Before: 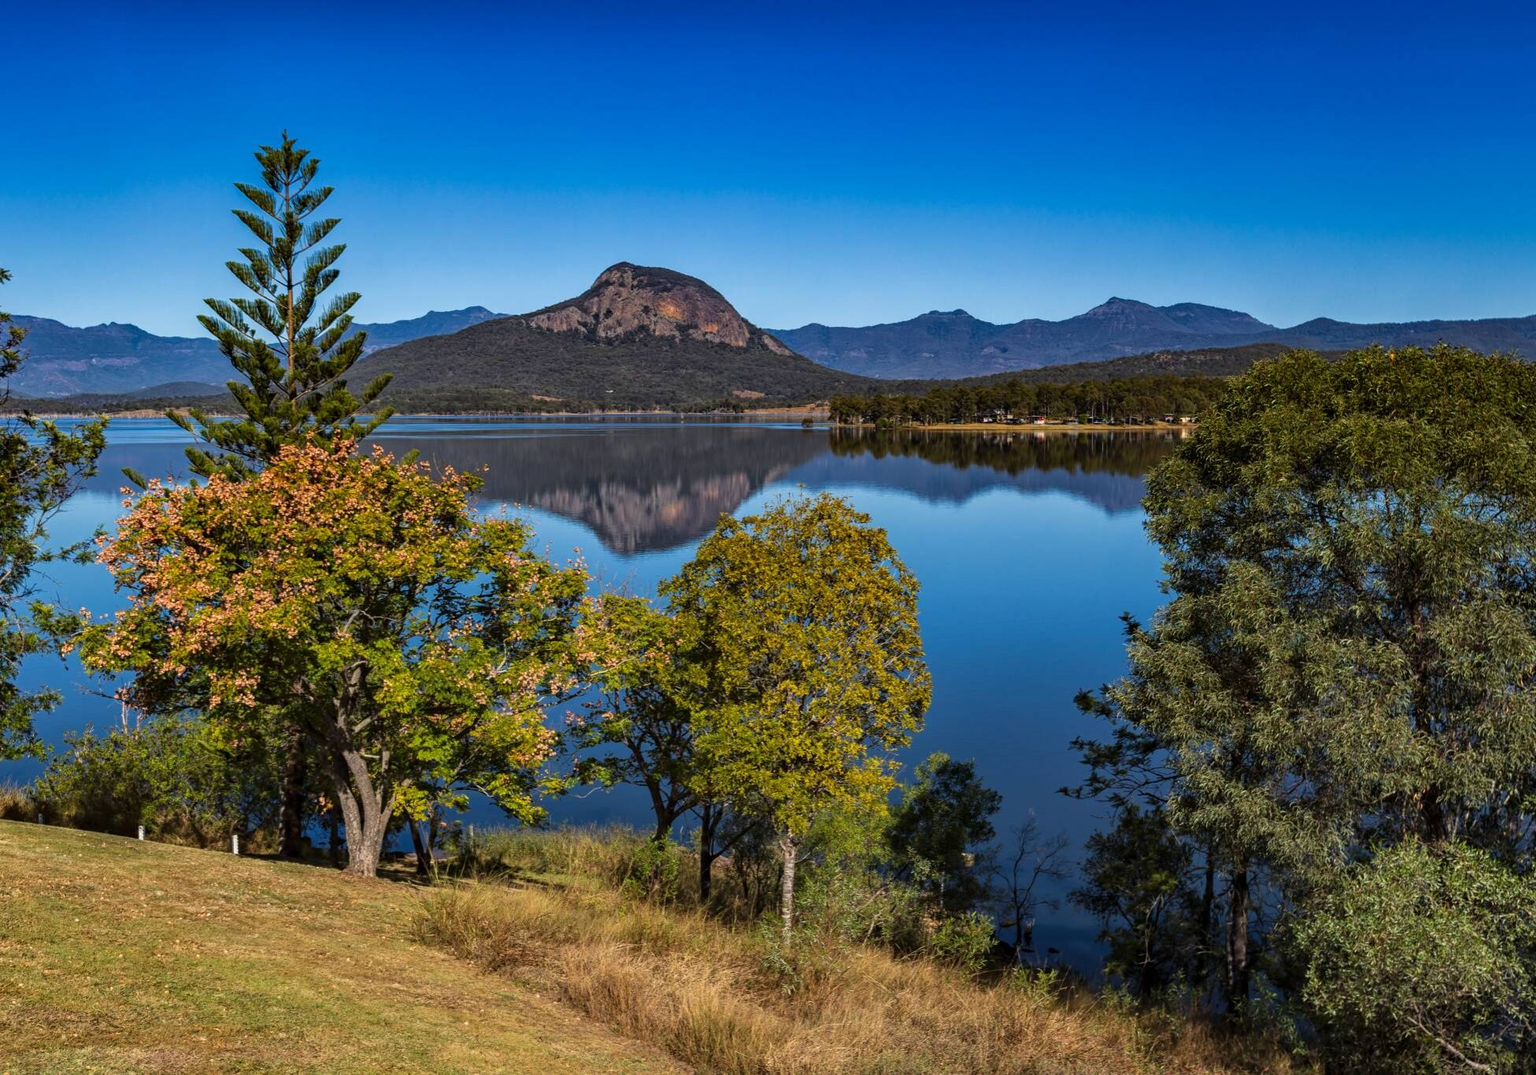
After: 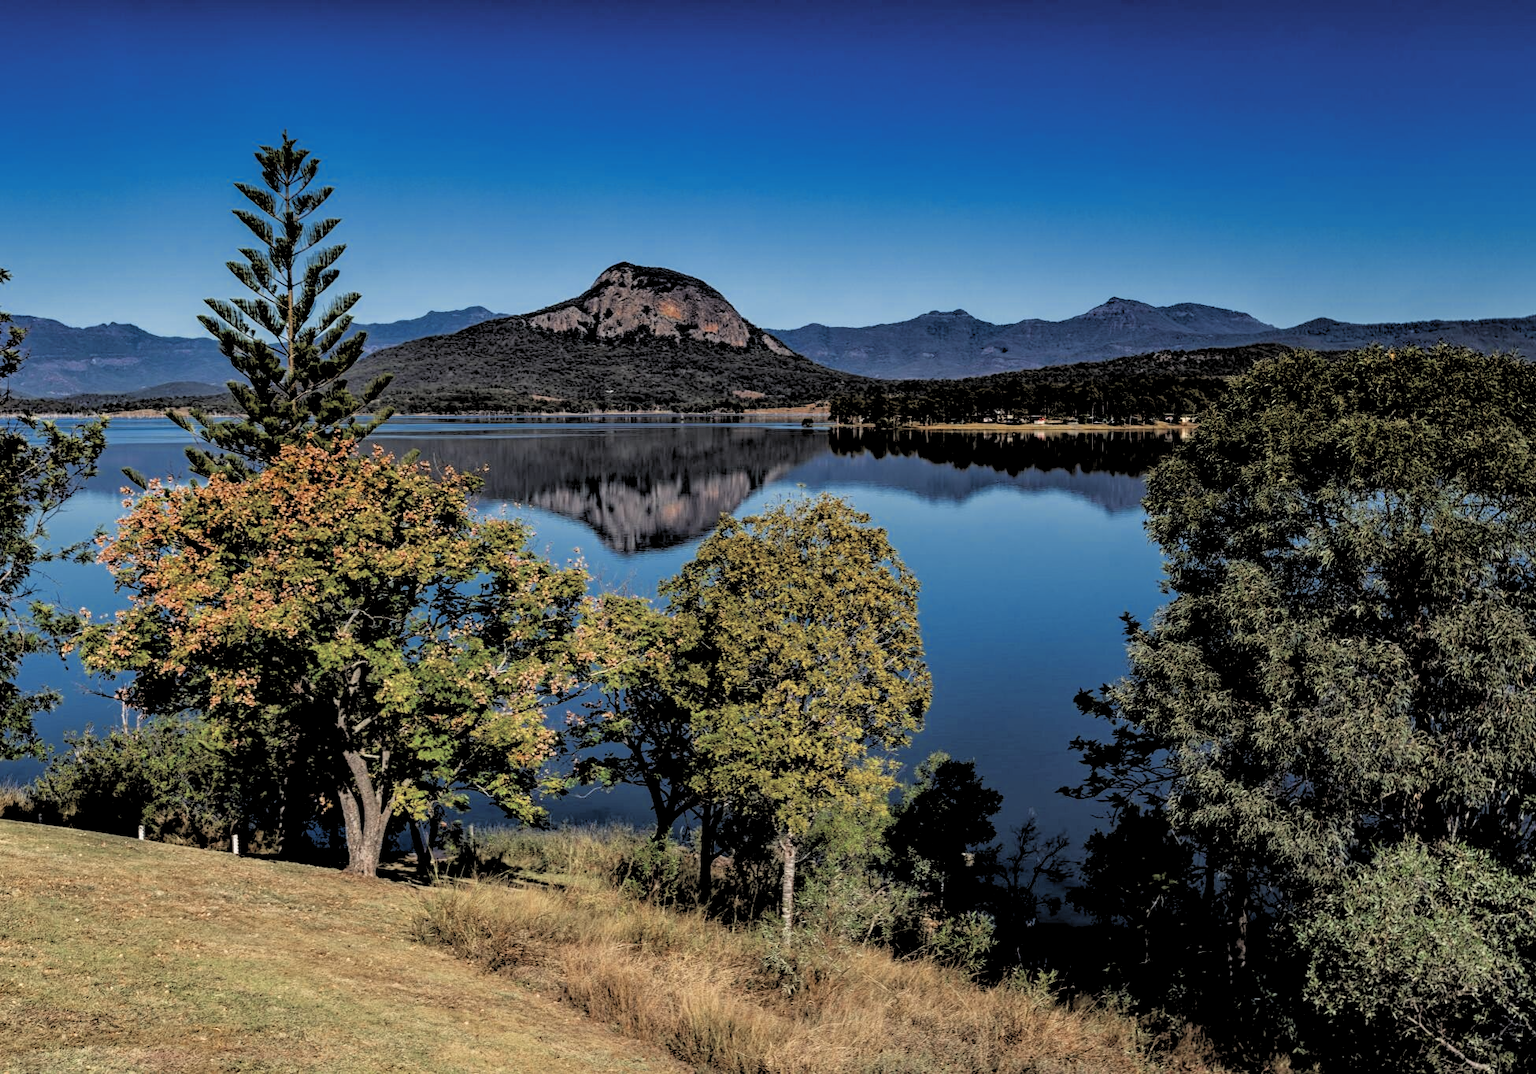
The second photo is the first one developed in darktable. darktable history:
rgb levels: levels [[0.034, 0.472, 0.904], [0, 0.5, 1], [0, 0.5, 1]]
contrast brightness saturation: brightness 0.15
color zones: curves: ch0 [(0, 0.5) (0.125, 0.4) (0.25, 0.5) (0.375, 0.4) (0.5, 0.4) (0.625, 0.35) (0.75, 0.35) (0.875, 0.5)]; ch1 [(0, 0.35) (0.125, 0.45) (0.25, 0.35) (0.375, 0.35) (0.5, 0.35) (0.625, 0.35) (0.75, 0.45) (0.875, 0.35)]; ch2 [(0, 0.6) (0.125, 0.5) (0.25, 0.5) (0.375, 0.6) (0.5, 0.6) (0.625, 0.5) (0.75, 0.5) (0.875, 0.5)]
